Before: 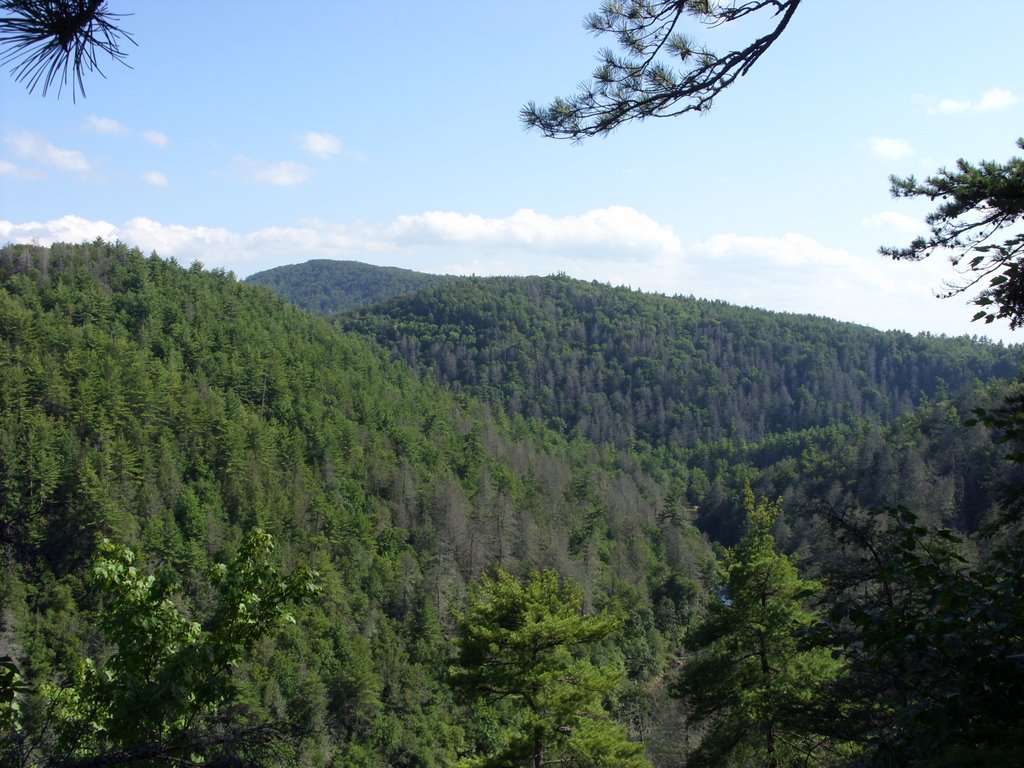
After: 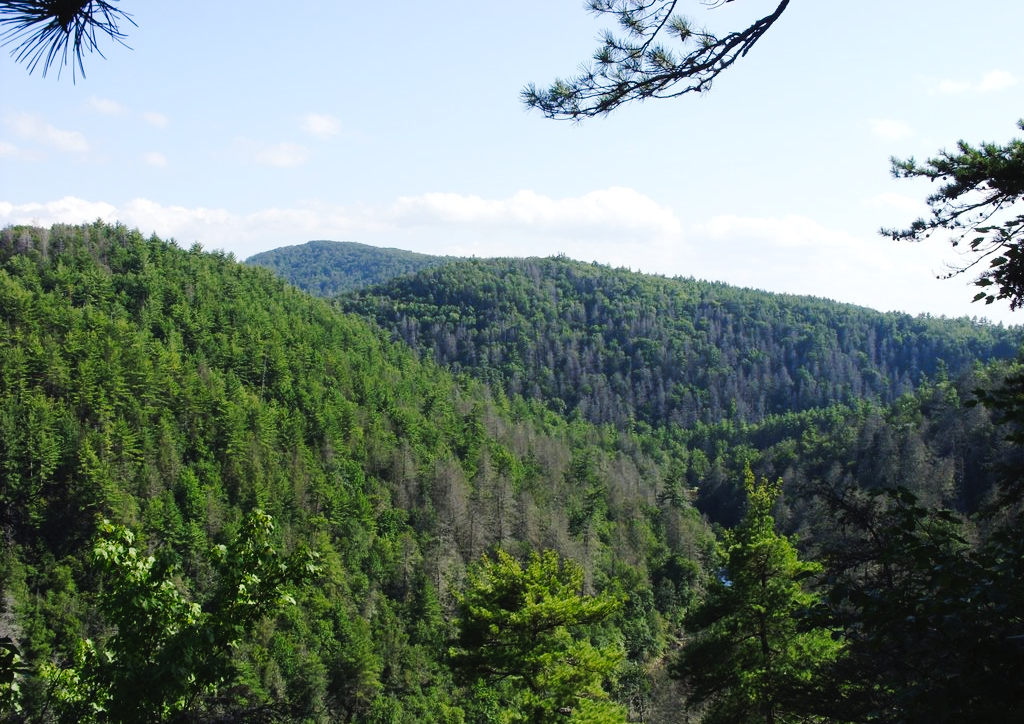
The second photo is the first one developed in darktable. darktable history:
crop and rotate: top 2.556%, bottom 3.165%
tone curve: curves: ch0 [(0, 0.023) (0.103, 0.087) (0.295, 0.297) (0.445, 0.531) (0.553, 0.665) (0.735, 0.843) (0.994, 1)]; ch1 [(0, 0) (0.414, 0.395) (0.447, 0.447) (0.485, 0.495) (0.512, 0.523) (0.542, 0.581) (0.581, 0.632) (0.646, 0.715) (1, 1)]; ch2 [(0, 0) (0.369, 0.388) (0.449, 0.431) (0.478, 0.471) (0.516, 0.517) (0.579, 0.624) (0.674, 0.775) (1, 1)], preserve colors none
